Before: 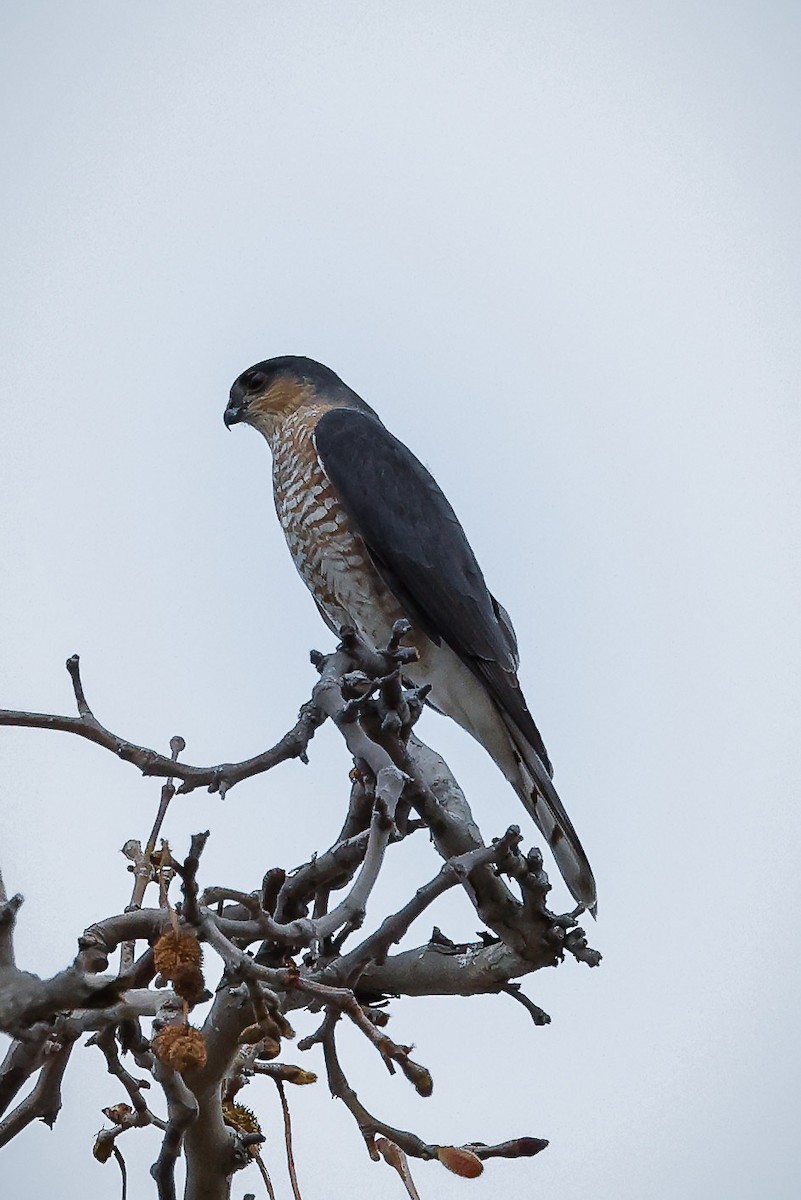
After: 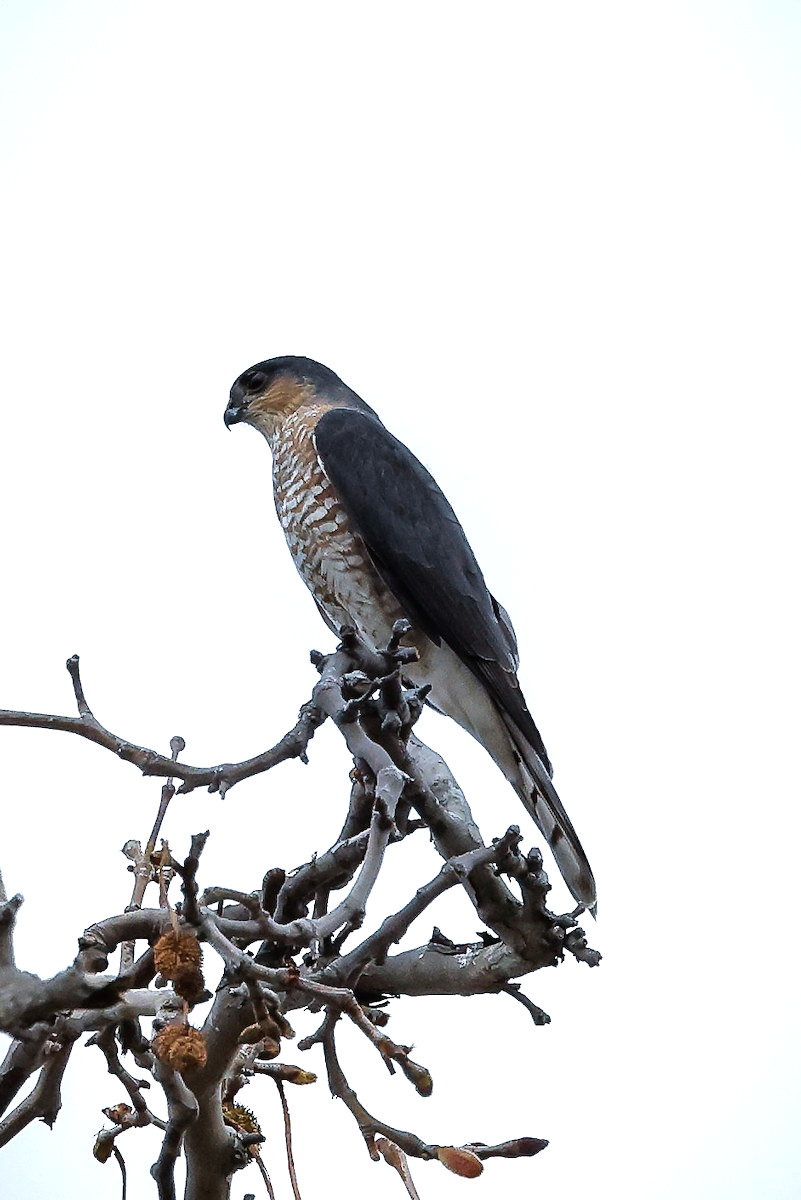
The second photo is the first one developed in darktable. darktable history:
tone equalizer: -8 EV -0.761 EV, -7 EV -0.668 EV, -6 EV -0.625 EV, -5 EV -0.399 EV, -3 EV 0.374 EV, -2 EV 0.6 EV, -1 EV 0.679 EV, +0 EV 0.743 EV
